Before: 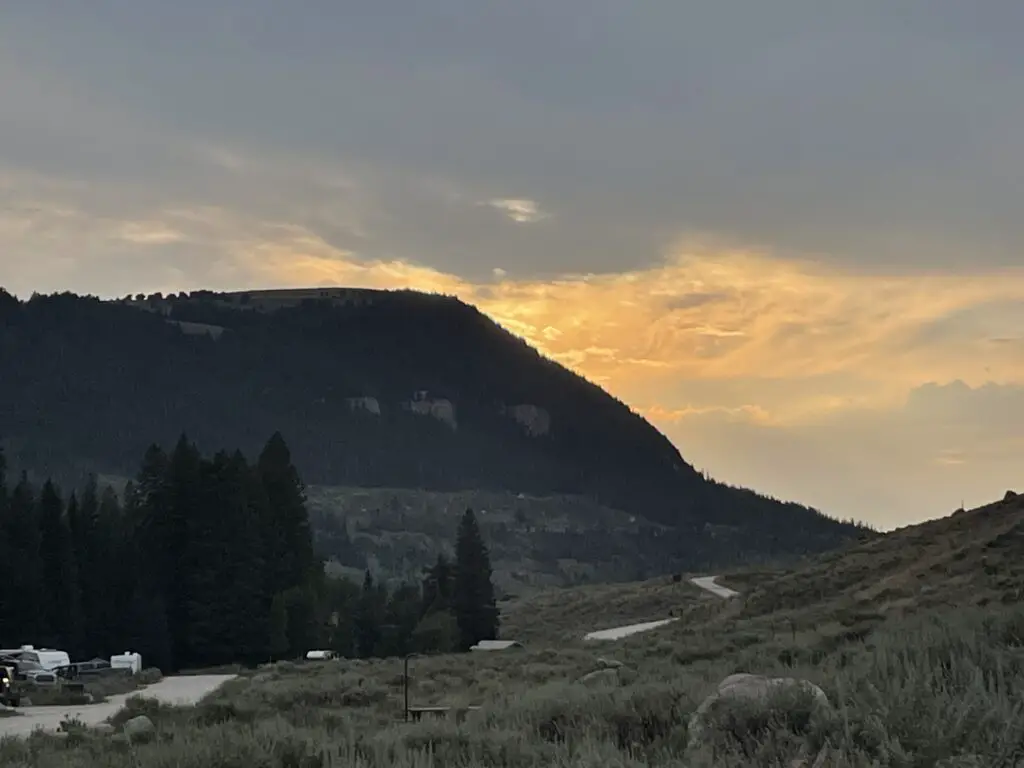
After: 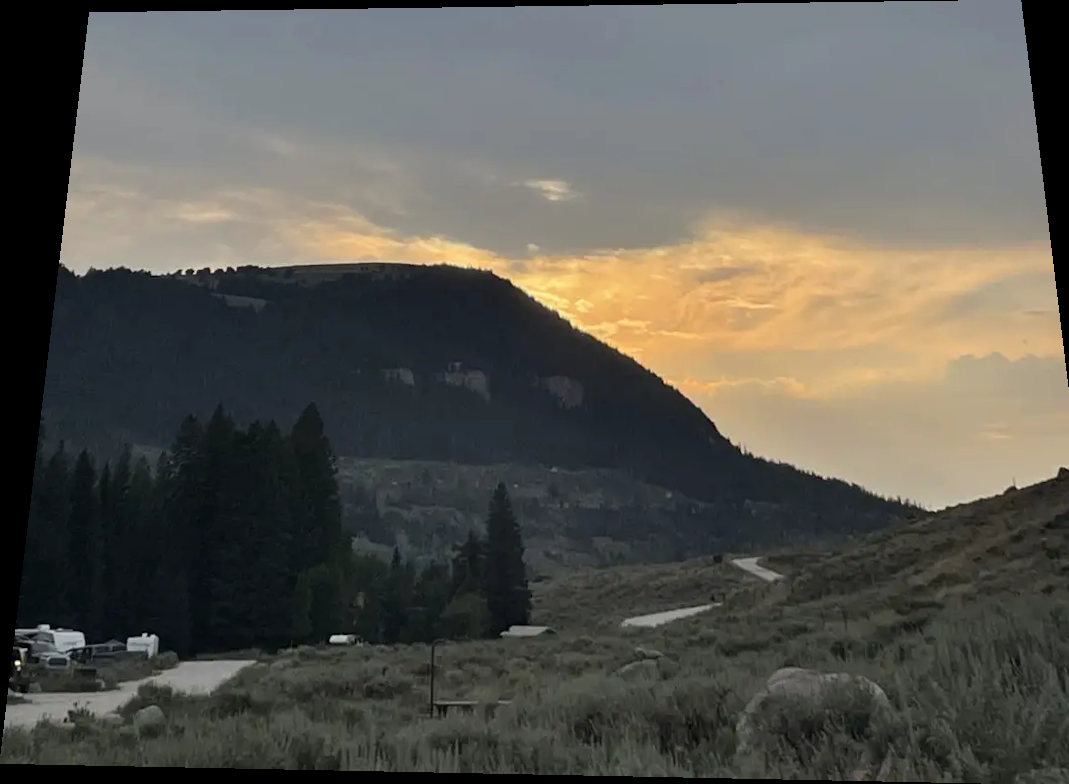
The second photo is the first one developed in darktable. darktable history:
crop: right 4.126%, bottom 0.031%
rotate and perspective: rotation 0.128°, lens shift (vertical) -0.181, lens shift (horizontal) -0.044, shear 0.001, automatic cropping off
